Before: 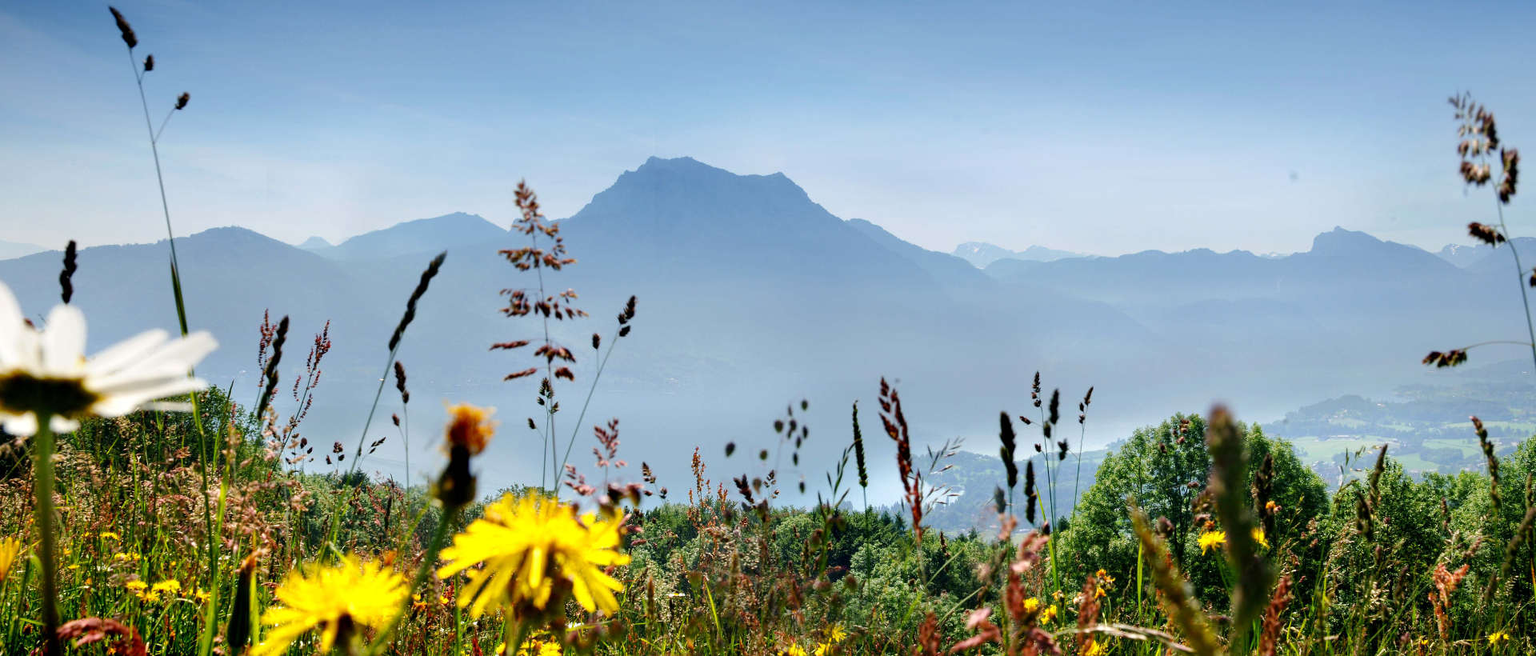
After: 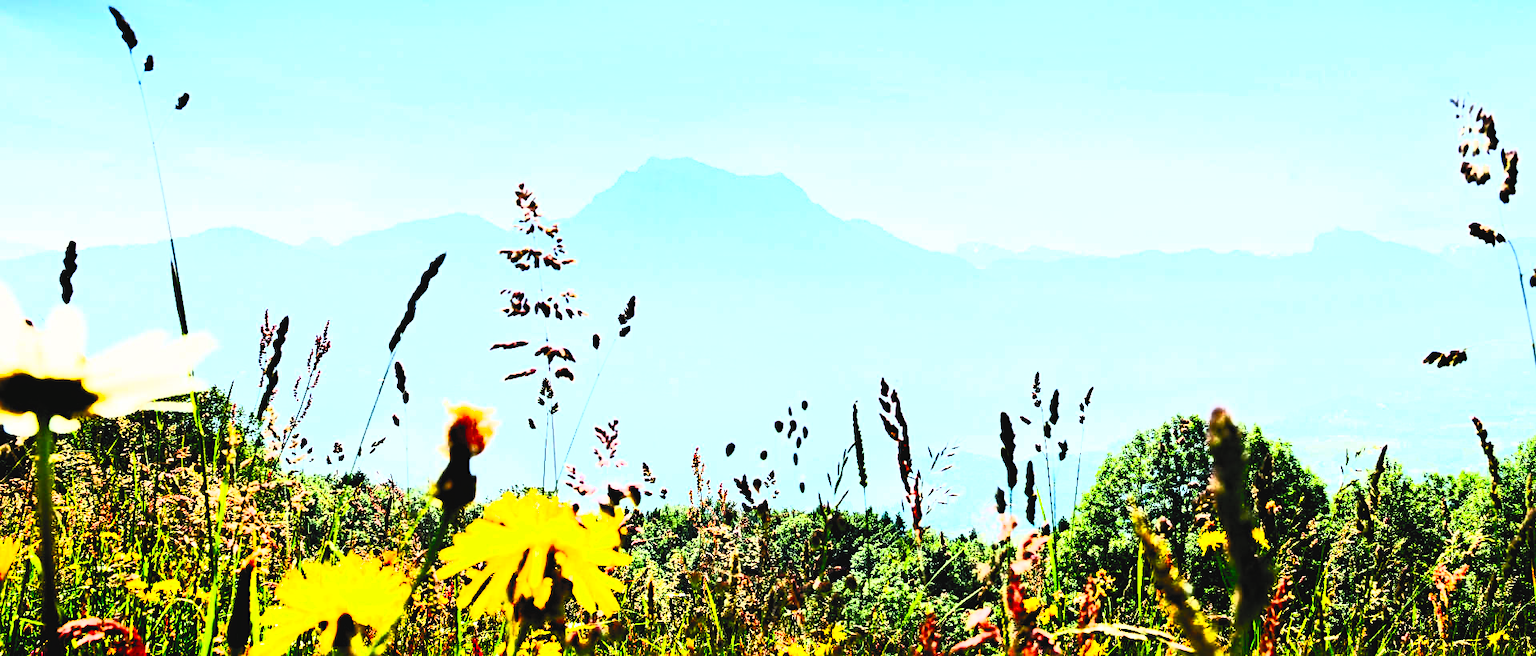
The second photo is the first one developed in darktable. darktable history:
filmic rgb: black relative exposure -7.09 EV, white relative exposure 5.36 EV, hardness 3.03
tone equalizer: -8 EV -1.05 EV, -7 EV -1.05 EV, -6 EV -0.9 EV, -5 EV -0.545 EV, -3 EV 0.576 EV, -2 EV 0.867 EV, -1 EV 1 EV, +0 EV 1.06 EV, edges refinement/feathering 500, mask exposure compensation -1.57 EV, preserve details no
contrast brightness saturation: contrast 0.985, brightness 0.985, saturation 0.995
sharpen: radius 4.838
